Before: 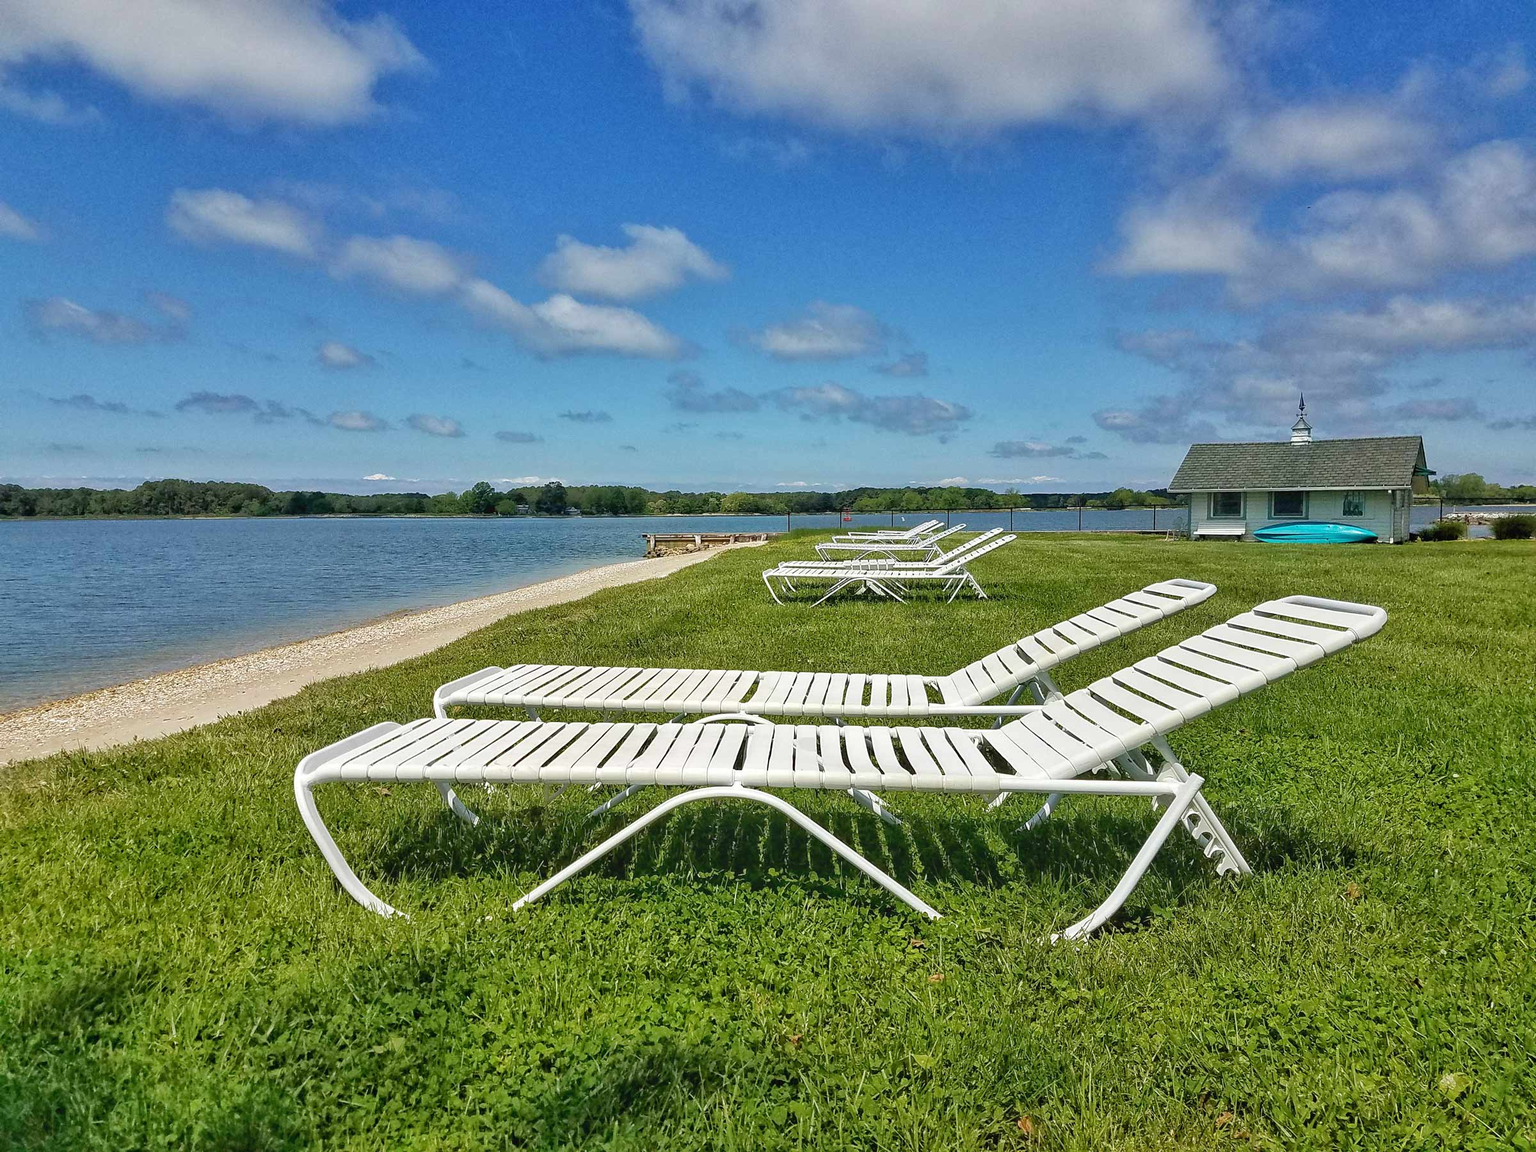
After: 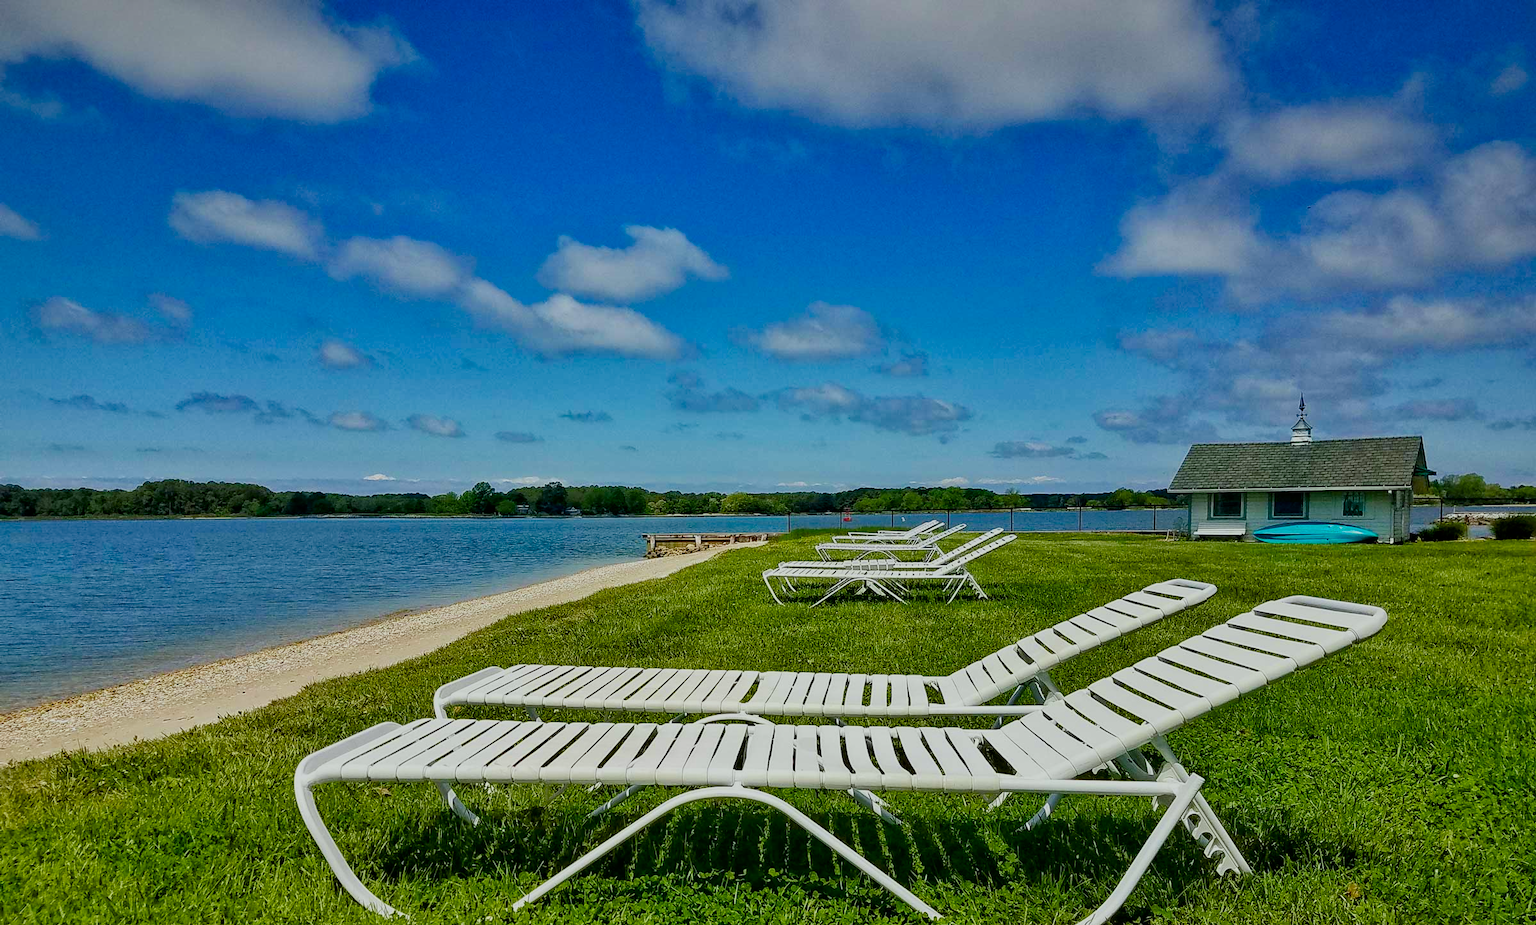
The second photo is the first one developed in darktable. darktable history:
vignetting: fall-off start 97.52%, fall-off radius 100%, brightness -0.574, saturation 0, center (-0.027, 0.404), width/height ratio 1.368, unbound false
crop: bottom 19.644%
contrast brightness saturation: contrast 0.12, brightness -0.12, saturation 0.2
exposure: compensate highlight preservation false
filmic rgb: black relative exposure -7.65 EV, white relative exposure 4.56 EV, hardness 3.61, color science v6 (2022)
white balance: red 0.978, blue 0.999
color balance rgb: perceptual saturation grading › global saturation 20%, perceptual saturation grading › highlights -25%, perceptual saturation grading › shadows 25%
